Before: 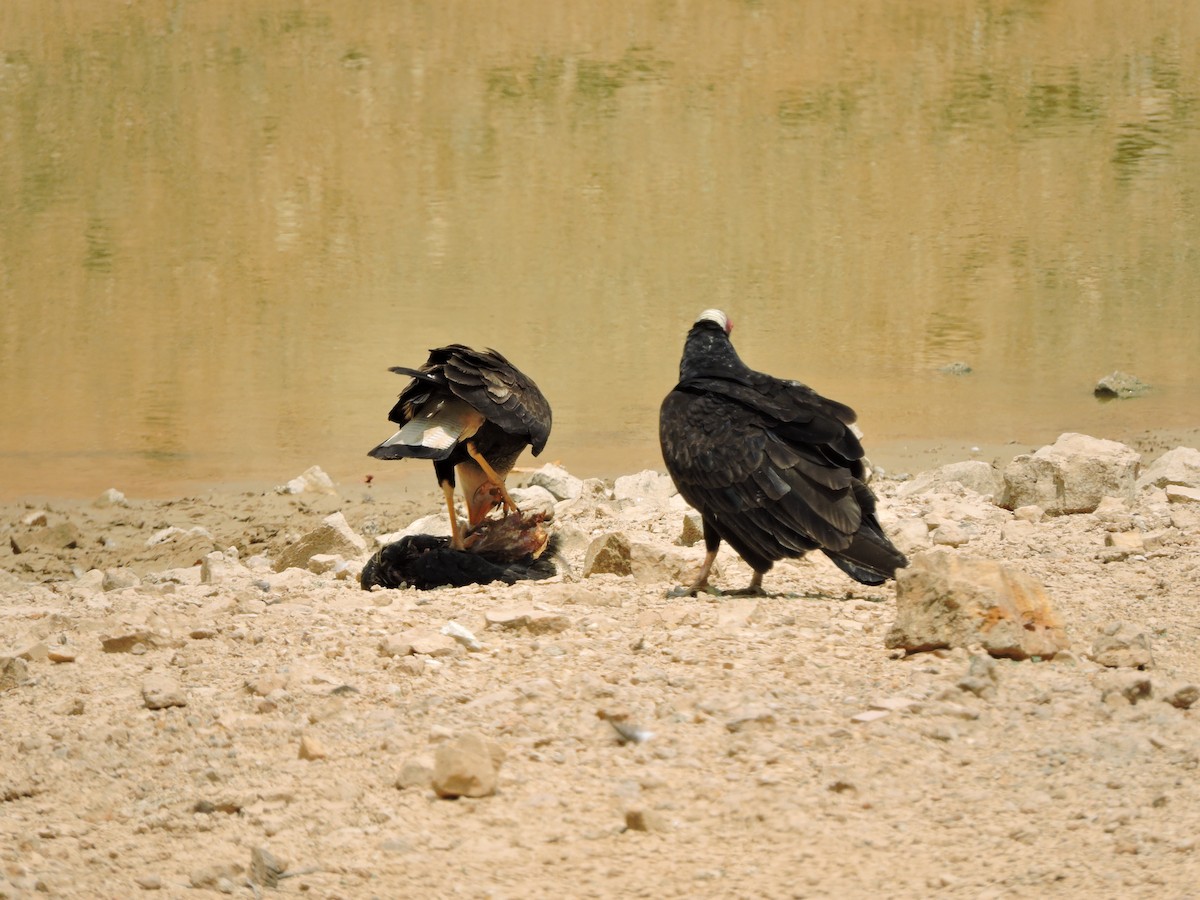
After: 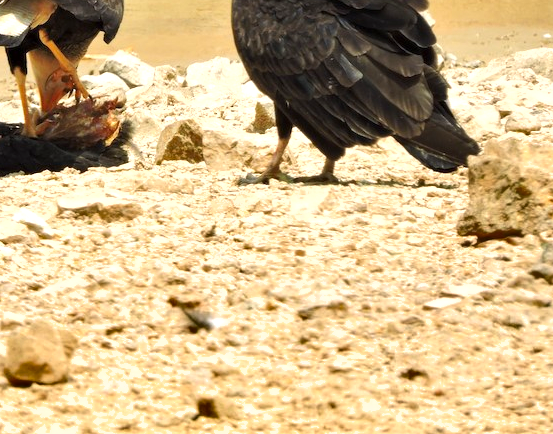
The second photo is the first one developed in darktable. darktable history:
exposure: exposure 0.633 EV, compensate highlight preservation false
crop: left 35.737%, top 45.921%, right 18.121%, bottom 5.841%
shadows and highlights: low approximation 0.01, soften with gaussian
contrast brightness saturation: saturation 0.103
